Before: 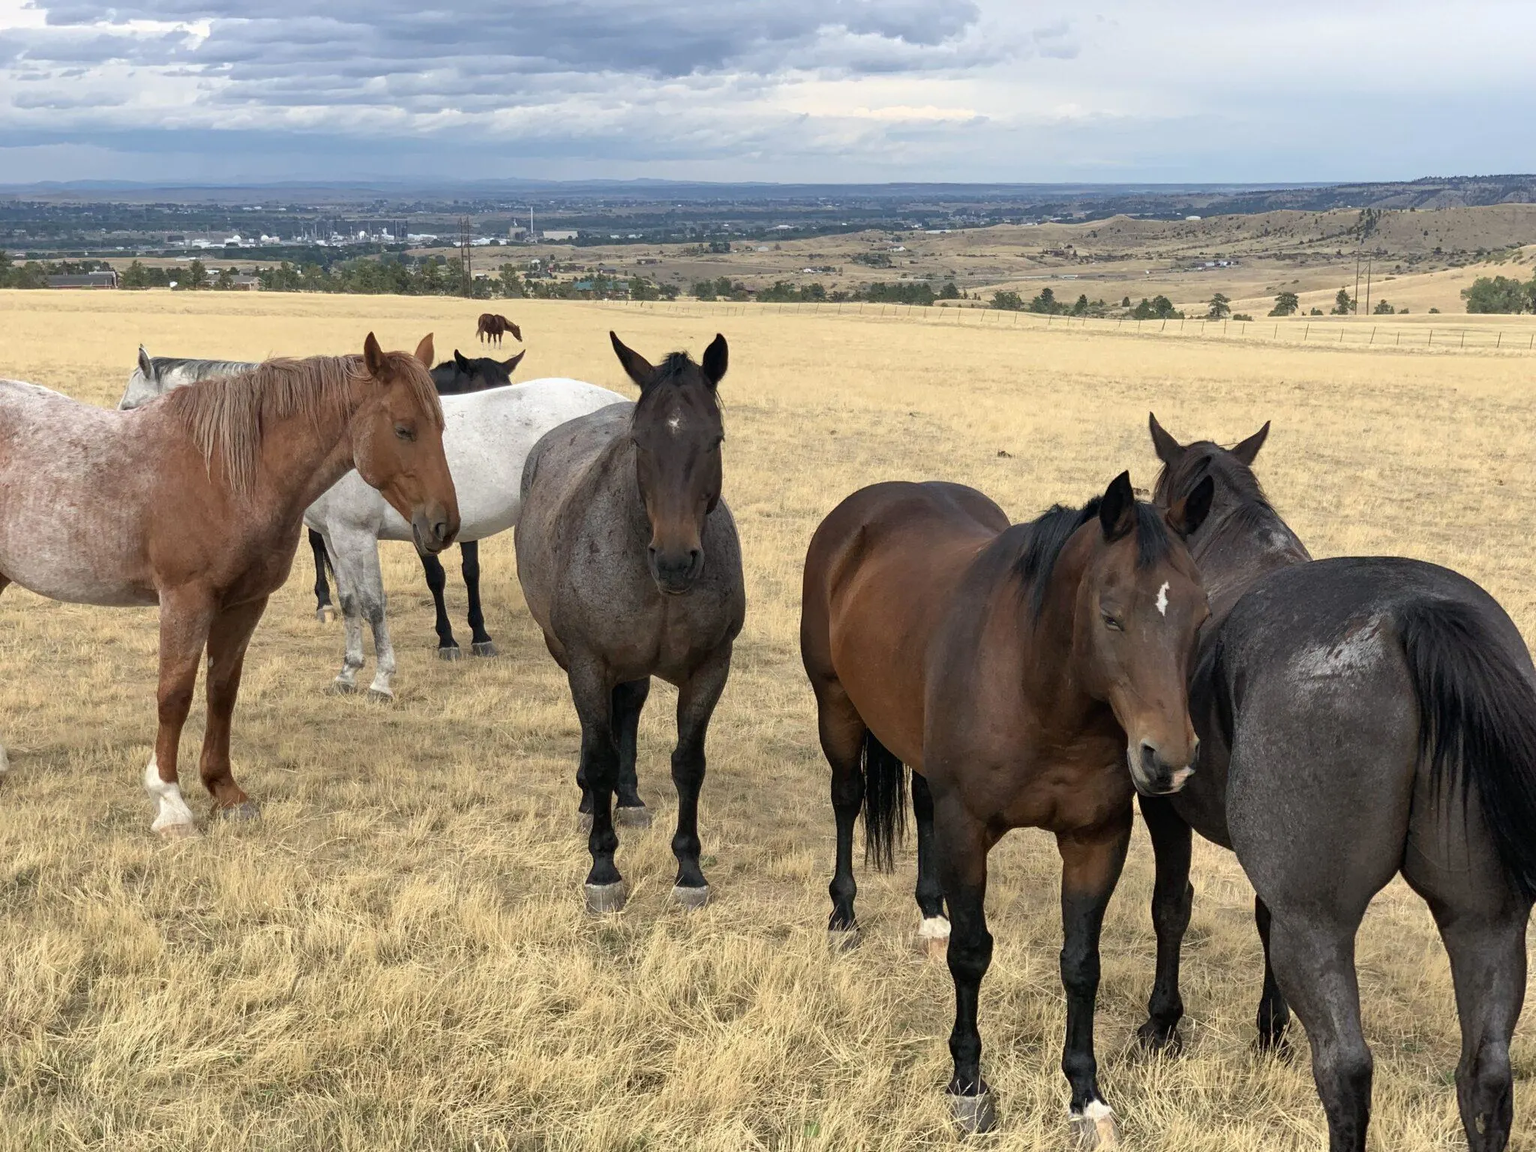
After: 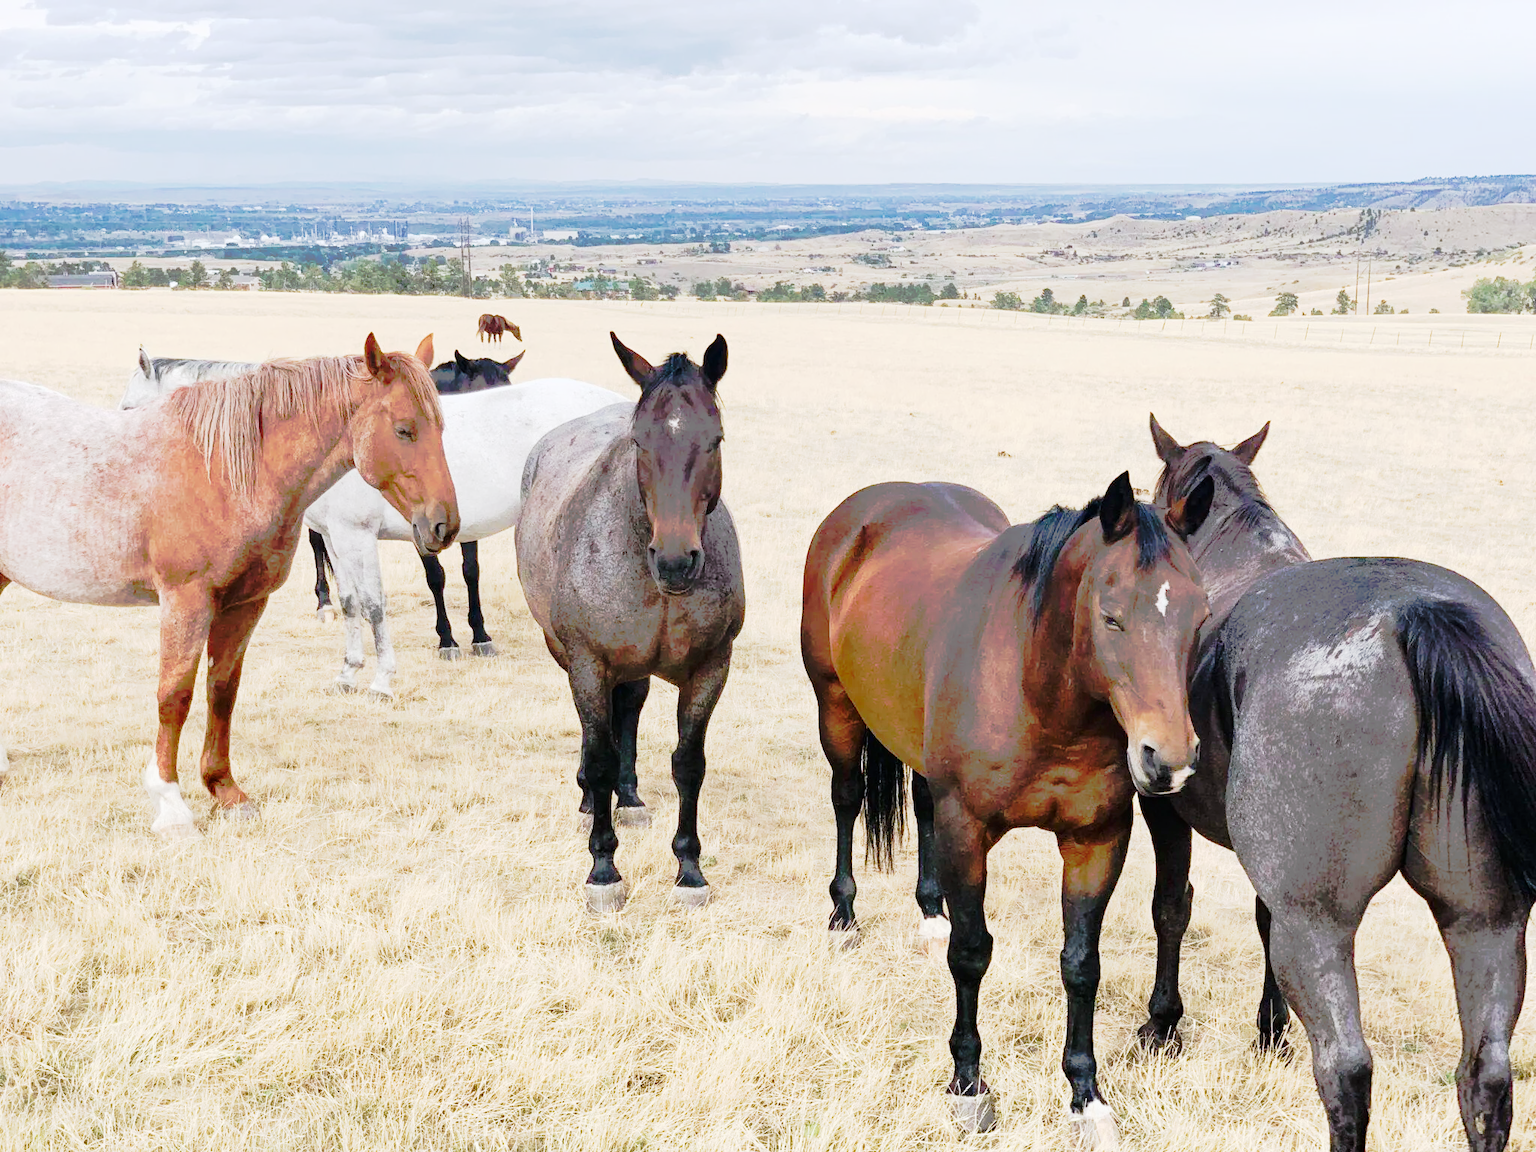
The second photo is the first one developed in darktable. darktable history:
tone curve: curves: ch0 [(0, 0) (0.081, 0.033) (0.192, 0.124) (0.283, 0.238) (0.407, 0.476) (0.495, 0.521) (0.661, 0.756) (0.788, 0.87) (1, 0.951)]; ch1 [(0, 0) (0.161, 0.092) (0.35, 0.33) (0.392, 0.392) (0.427, 0.426) (0.479, 0.472) (0.505, 0.497) (0.521, 0.524) (0.567, 0.56) (0.583, 0.592) (0.625, 0.627) (0.678, 0.733) (1, 1)]; ch2 [(0, 0) (0.346, 0.362) (0.404, 0.427) (0.502, 0.499) (0.531, 0.523) (0.544, 0.561) (0.58, 0.59) (0.629, 0.642) (0.717, 0.678) (1, 1)], preserve colors none
base curve: curves: ch0 [(0, 0) (0.158, 0.273) (0.879, 0.895) (1, 1)], preserve colors none
exposure: black level correction 0, exposure 0.499 EV, compensate highlight preservation false
color calibration: illuminant as shot in camera, x 0.358, y 0.373, temperature 4628.91 K
